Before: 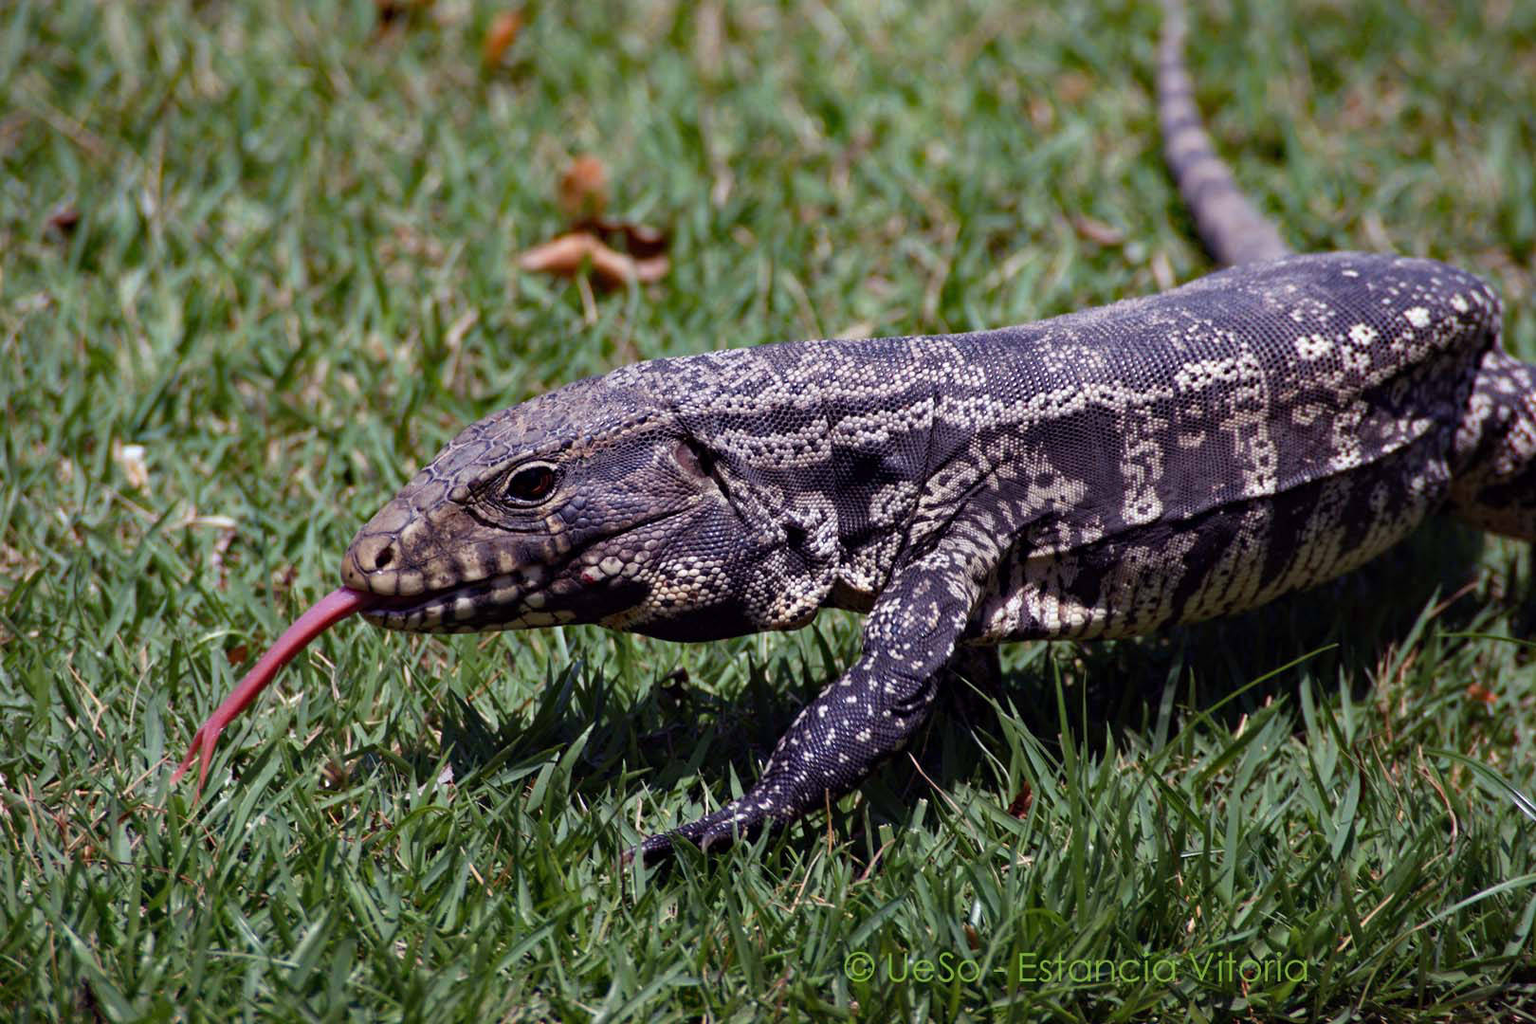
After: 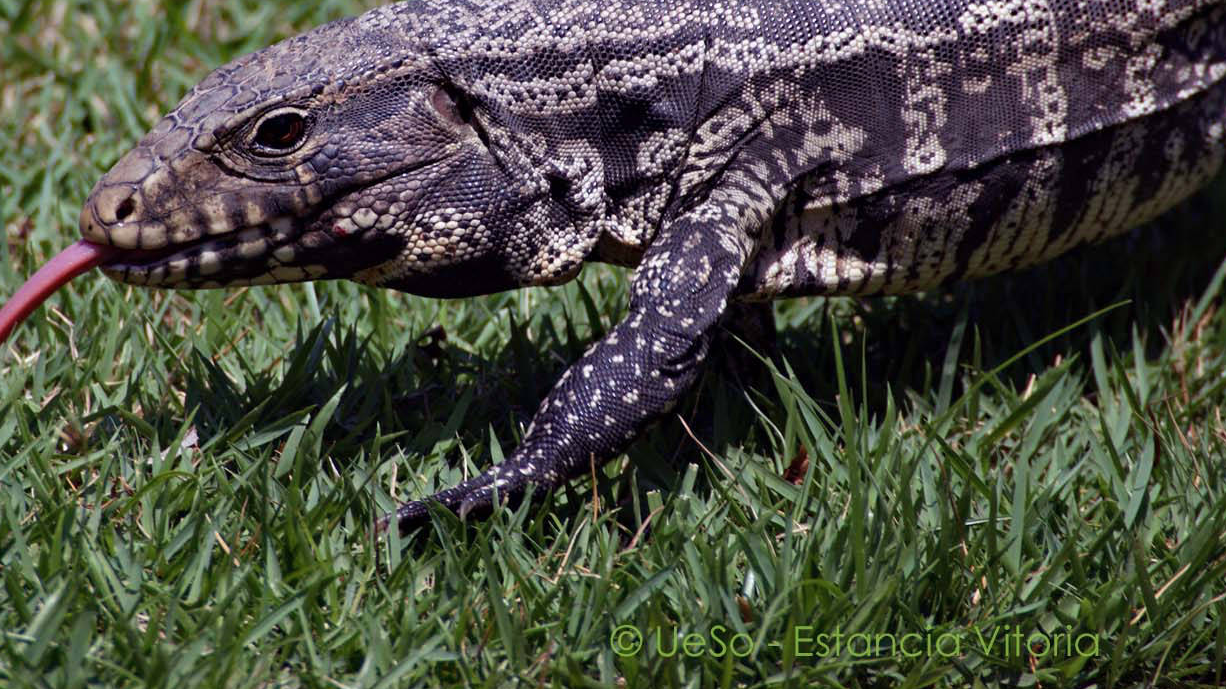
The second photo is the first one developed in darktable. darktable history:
crop and rotate: left 17.299%, top 35.115%, right 7.015%, bottom 1.024%
contrast brightness saturation: saturation -0.05
